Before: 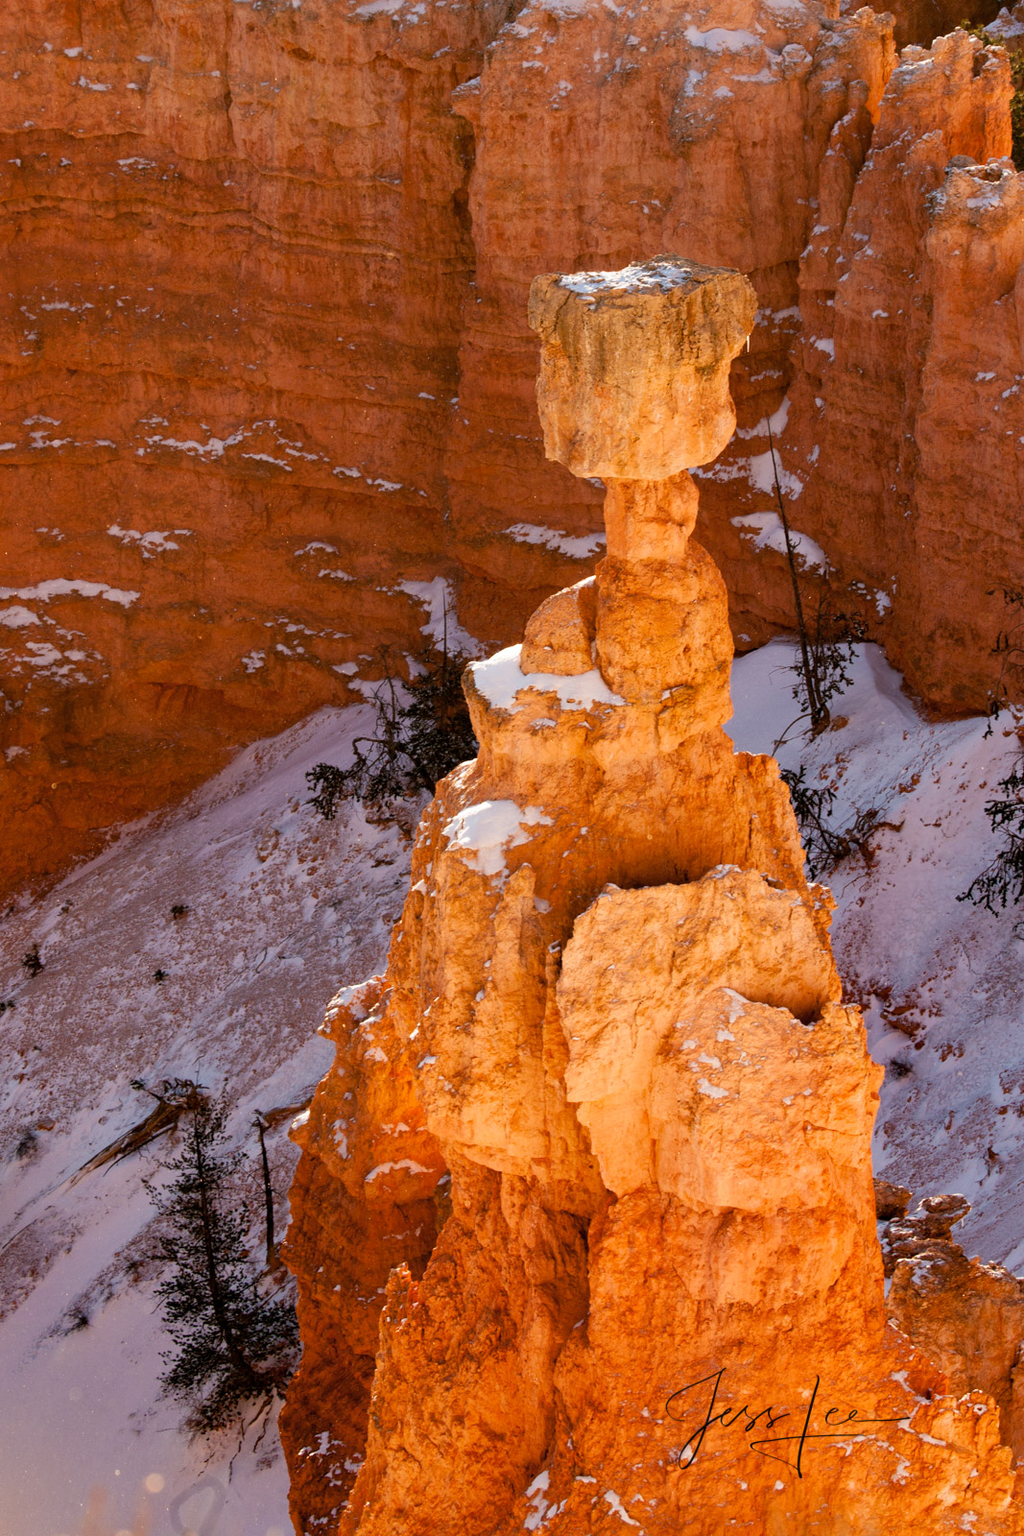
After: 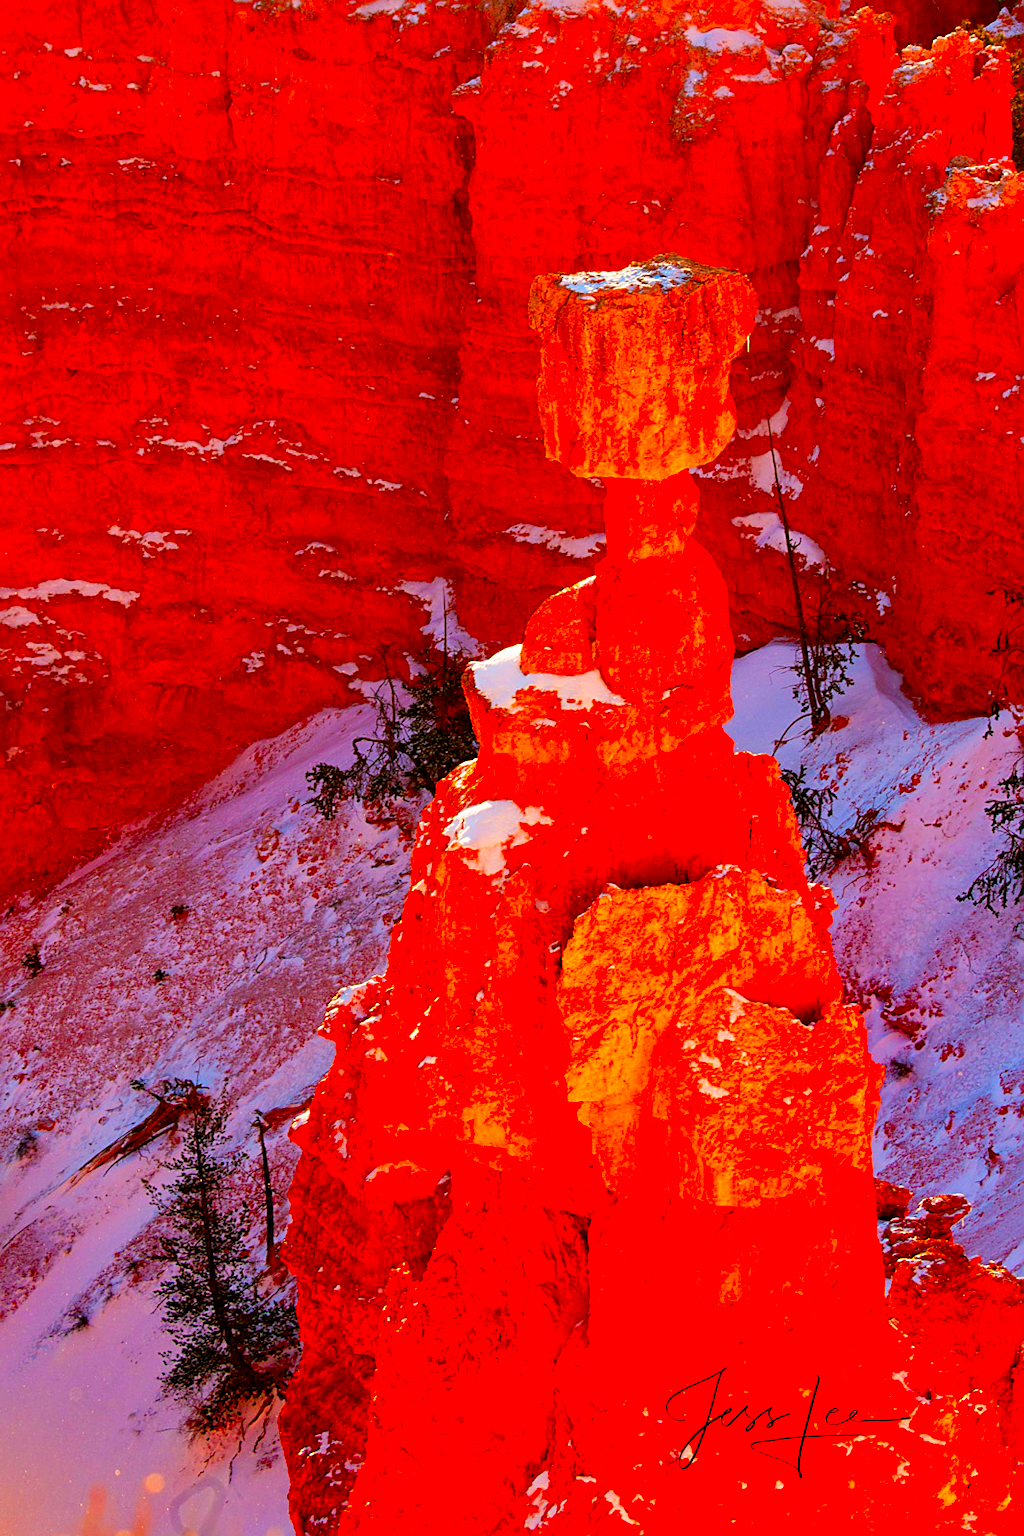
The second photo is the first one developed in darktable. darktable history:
color correction: saturation 3
sharpen: radius 1.967
